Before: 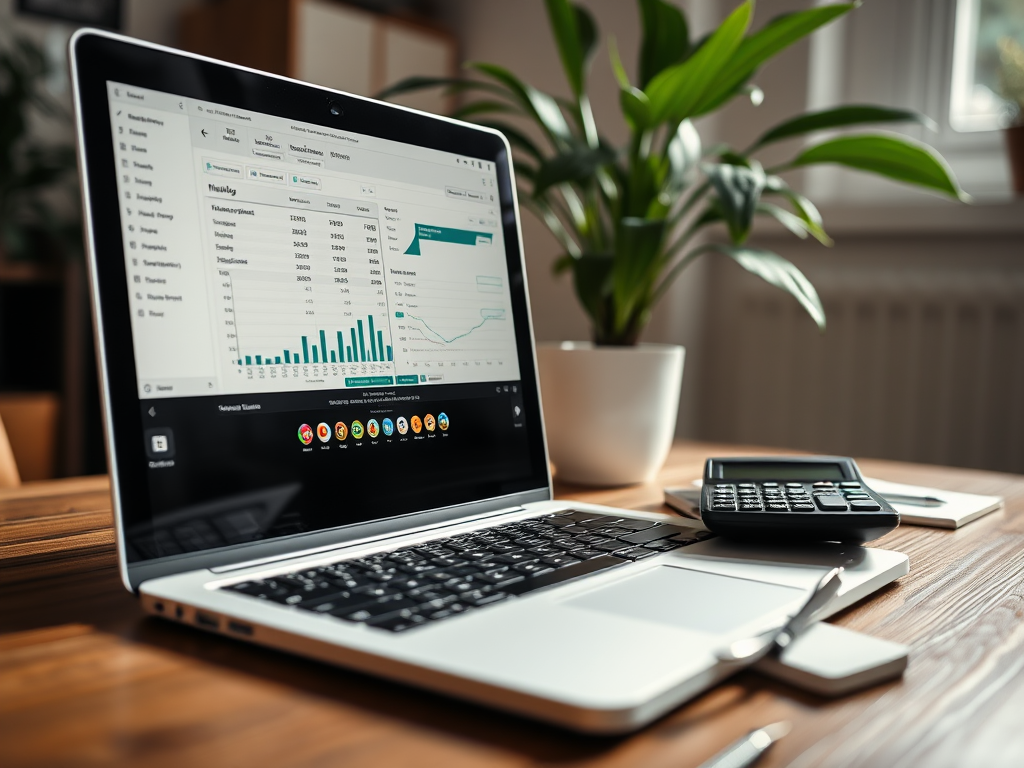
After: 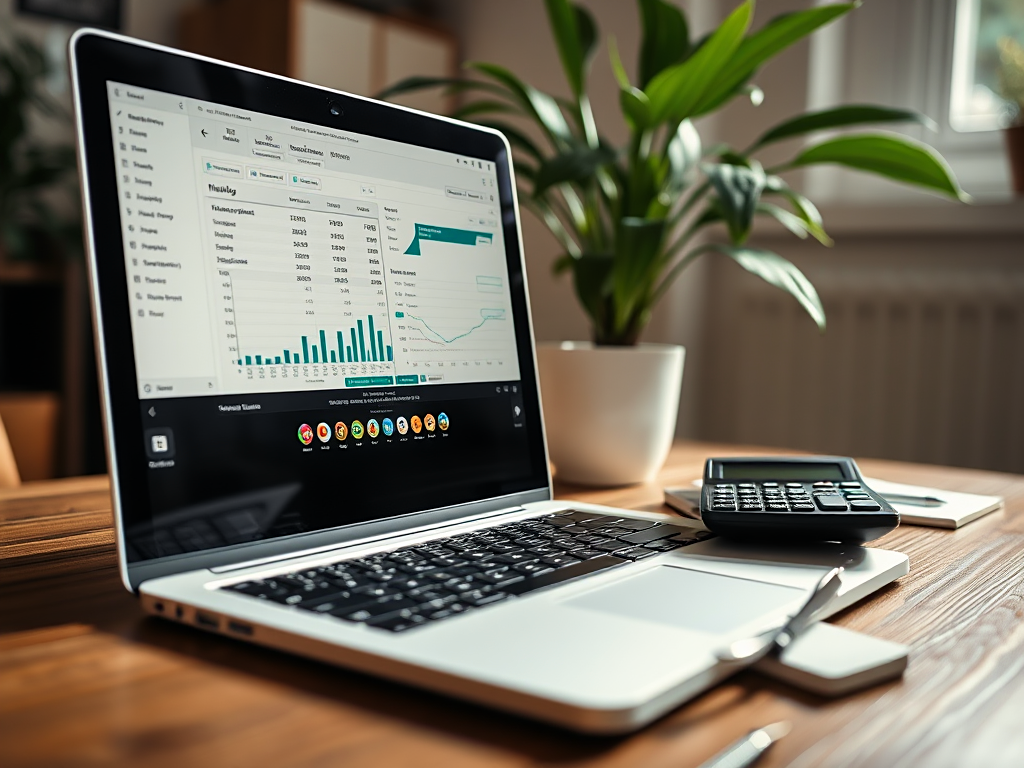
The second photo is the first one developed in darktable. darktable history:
velvia: on, module defaults
sharpen: amount 0.2
